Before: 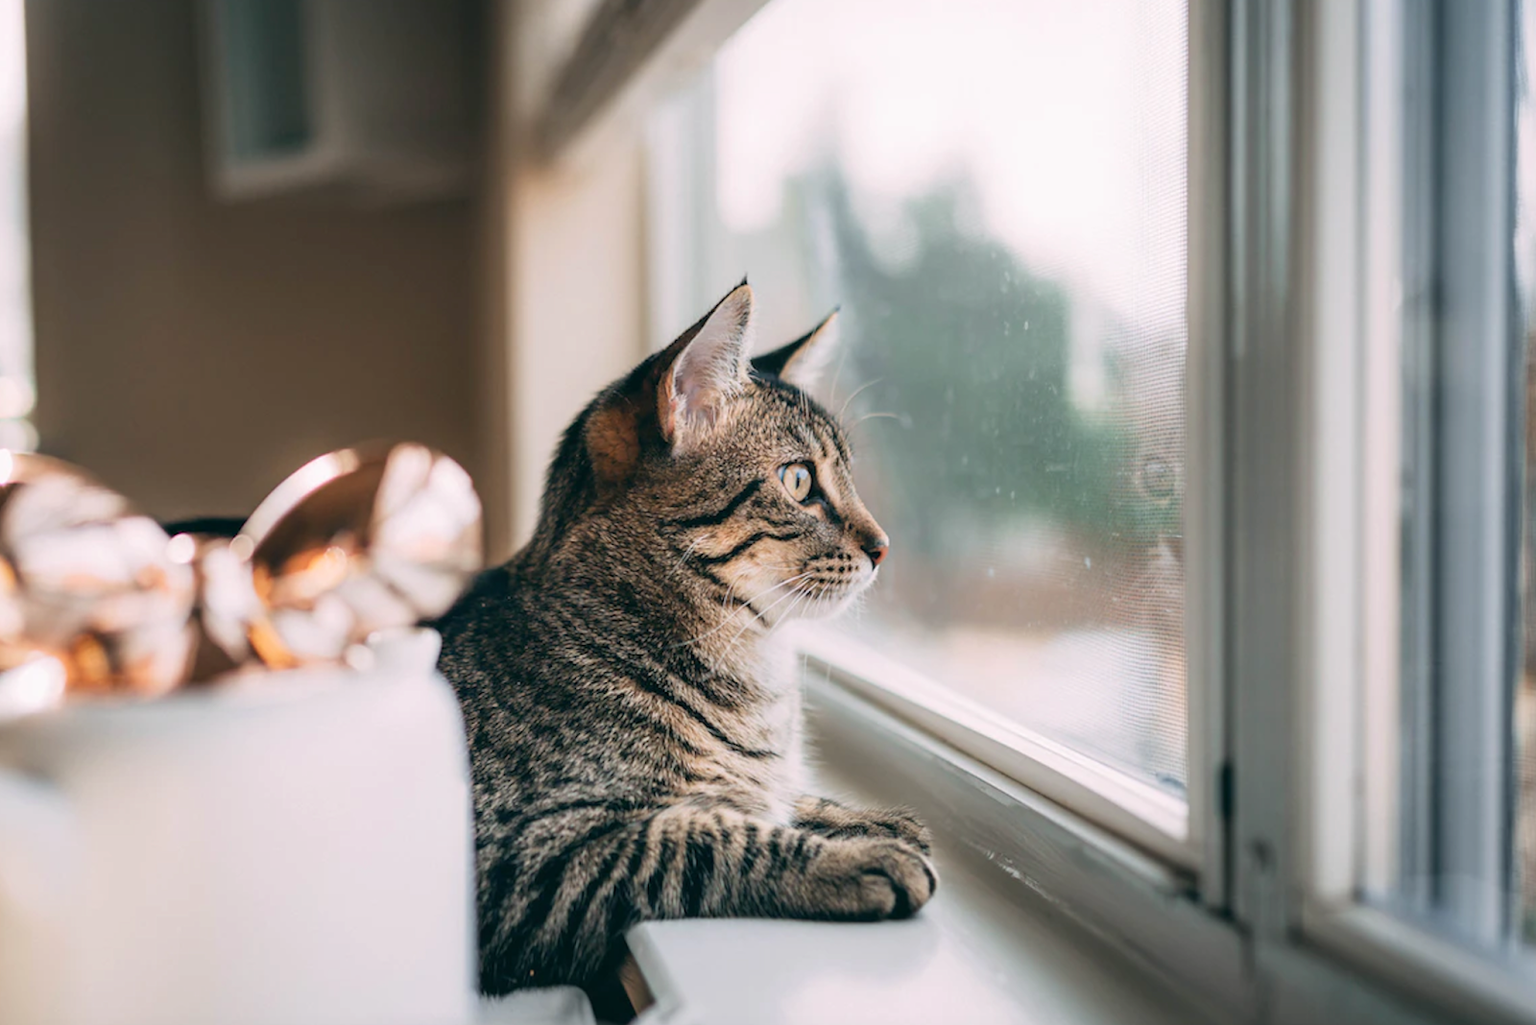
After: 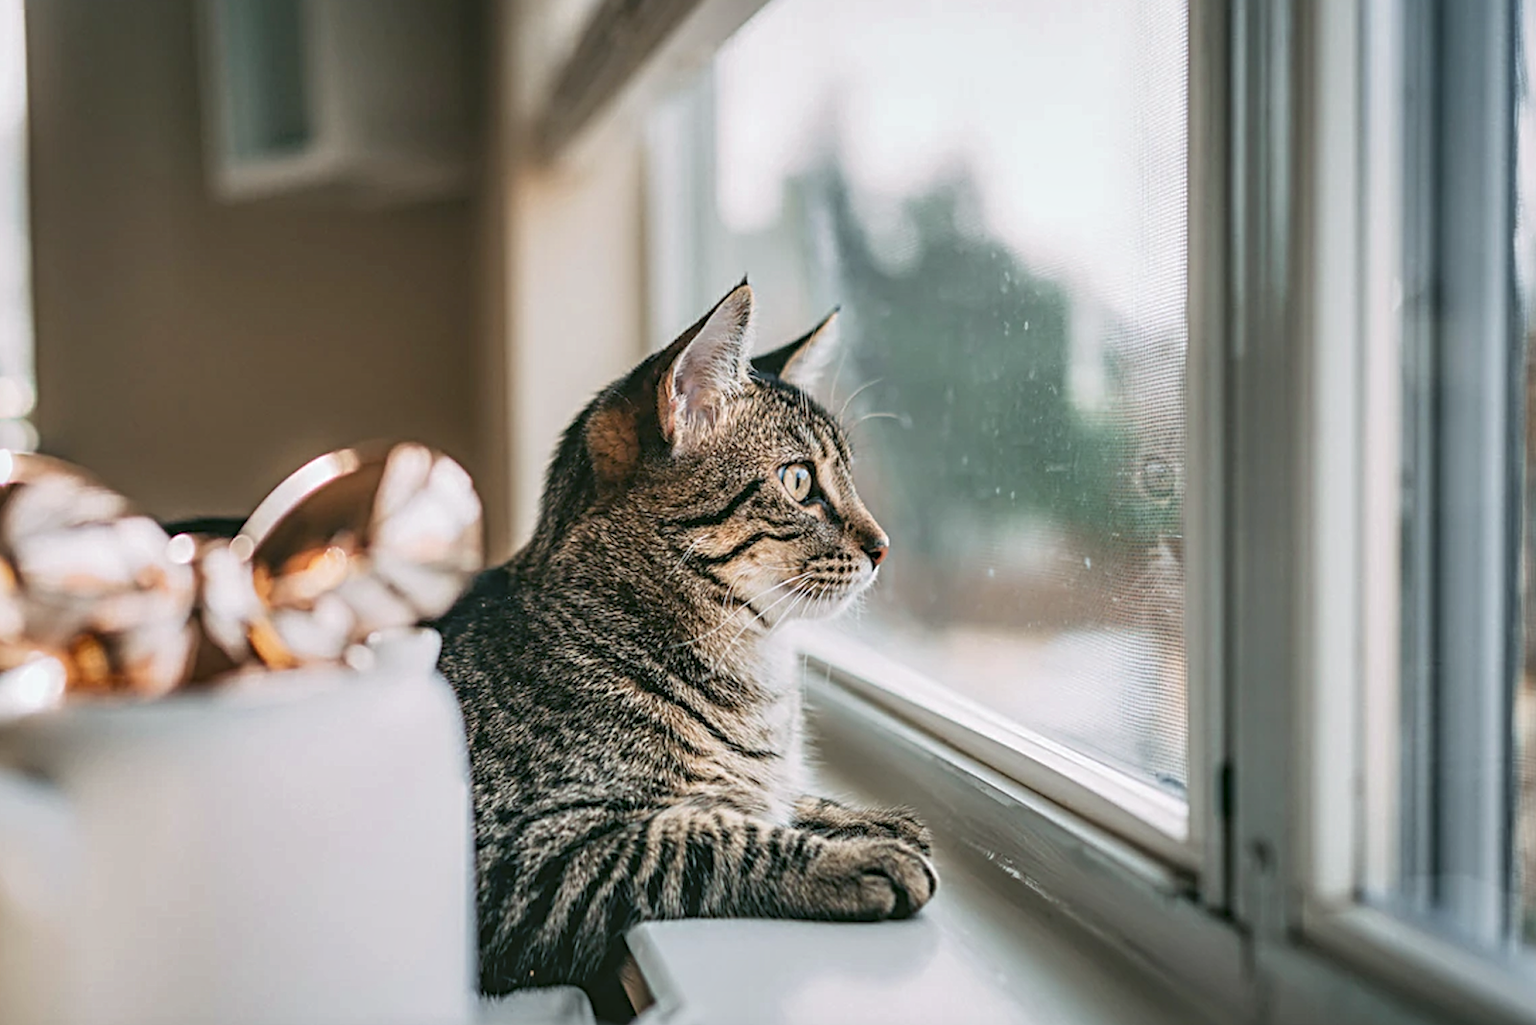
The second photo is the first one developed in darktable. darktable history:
shadows and highlights: soften with gaussian
sharpen: radius 4
local contrast: on, module defaults
color balance: lift [1.004, 1.002, 1.002, 0.998], gamma [1, 1.007, 1.002, 0.993], gain [1, 0.977, 1.013, 1.023], contrast -3.64%
